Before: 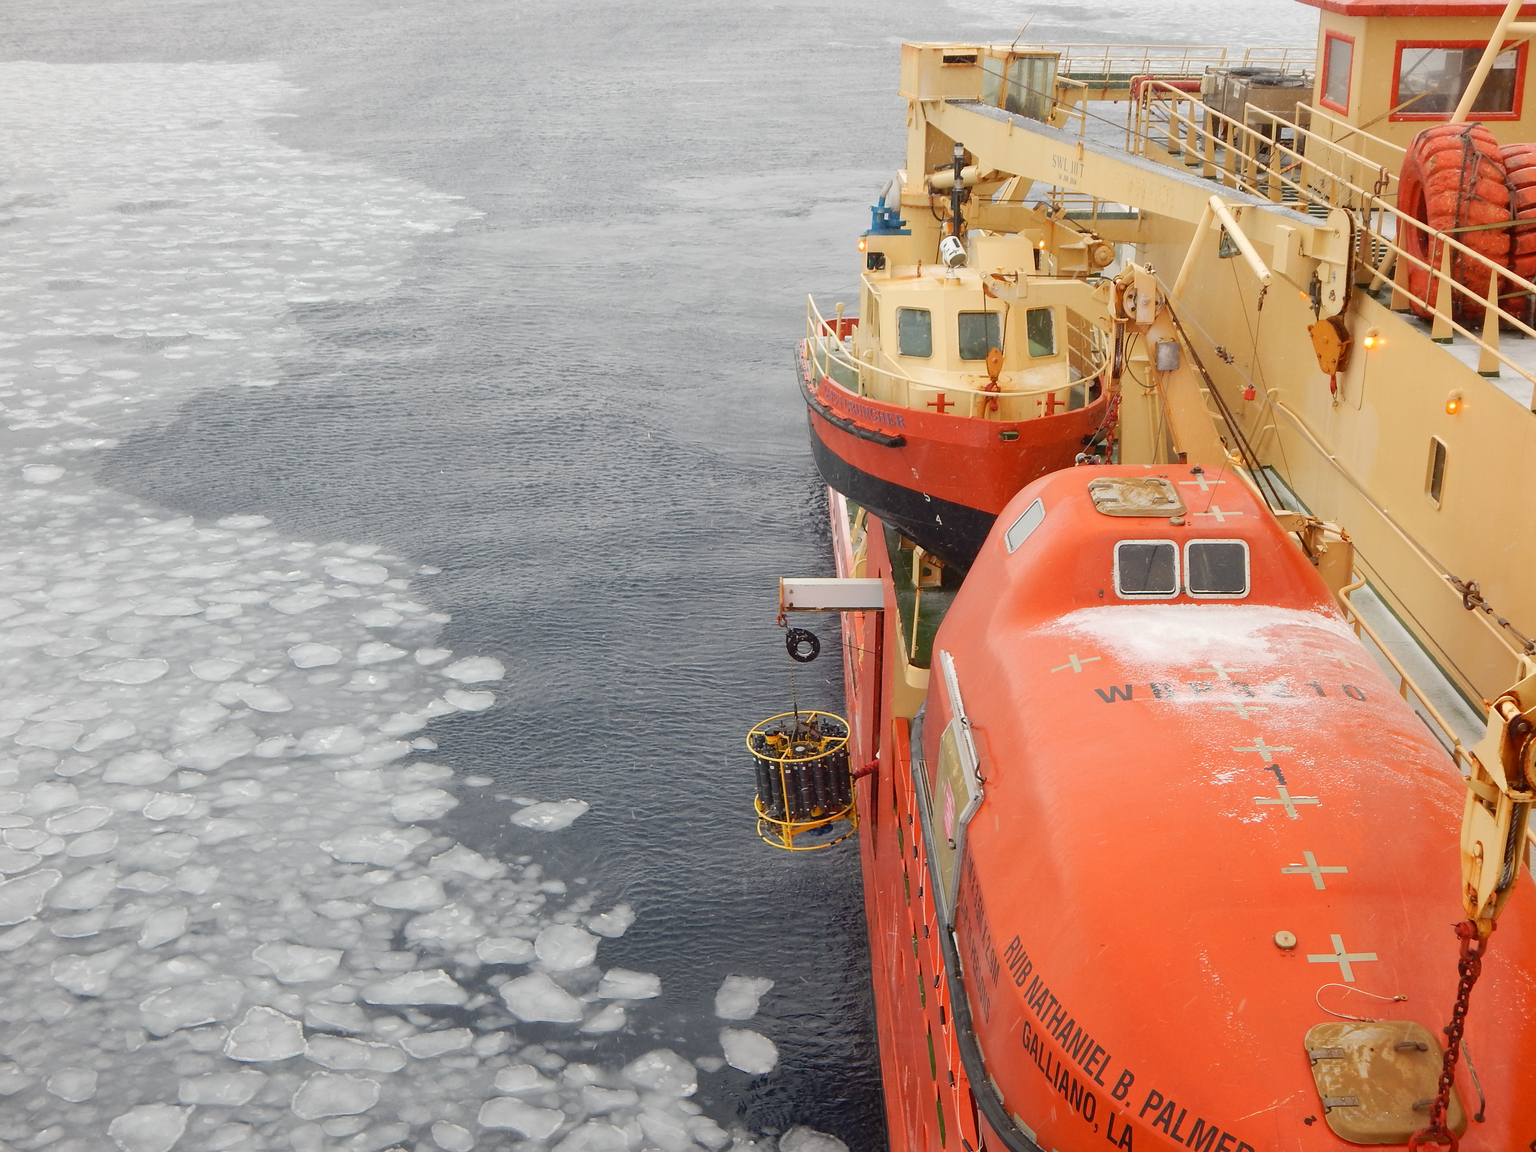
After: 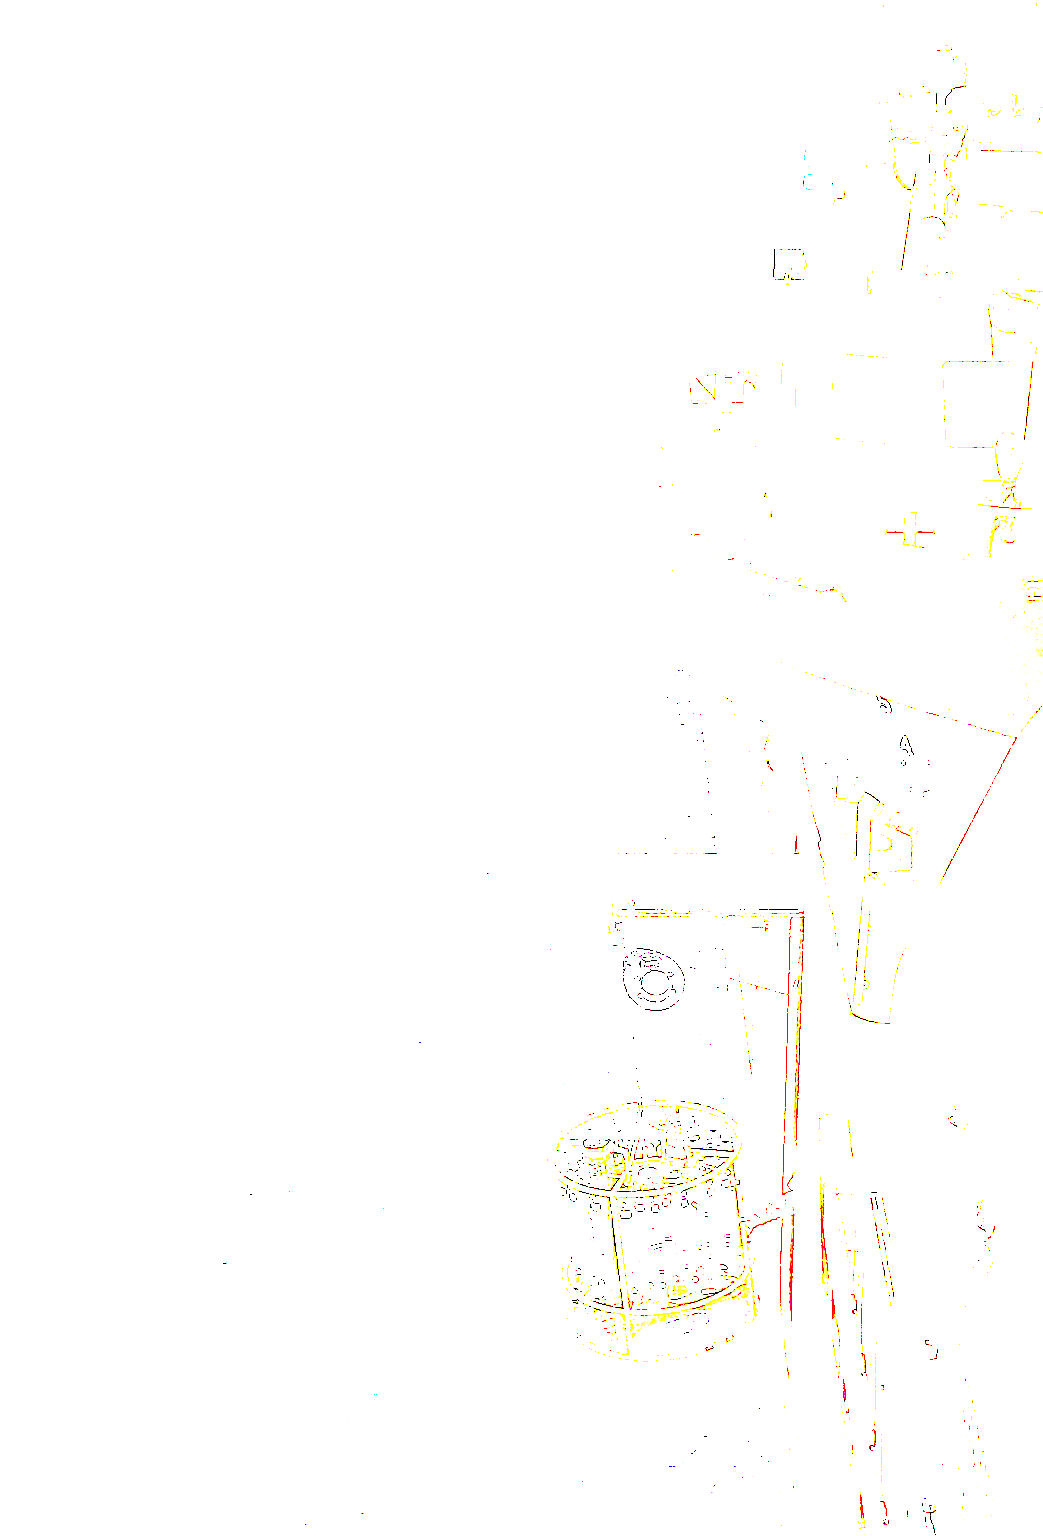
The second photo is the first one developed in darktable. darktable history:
crop and rotate: left 29.431%, top 10.358%, right 34.062%, bottom 17.985%
sharpen: on, module defaults
exposure: exposure 7.912 EV, compensate highlight preservation false
tone equalizer: -8 EV -0.752 EV, -7 EV -0.705 EV, -6 EV -0.573 EV, -5 EV -0.388 EV, -3 EV 0.402 EV, -2 EV 0.6 EV, -1 EV 0.683 EV, +0 EV 0.761 EV, smoothing diameter 24.95%, edges refinement/feathering 12.12, preserve details guided filter
